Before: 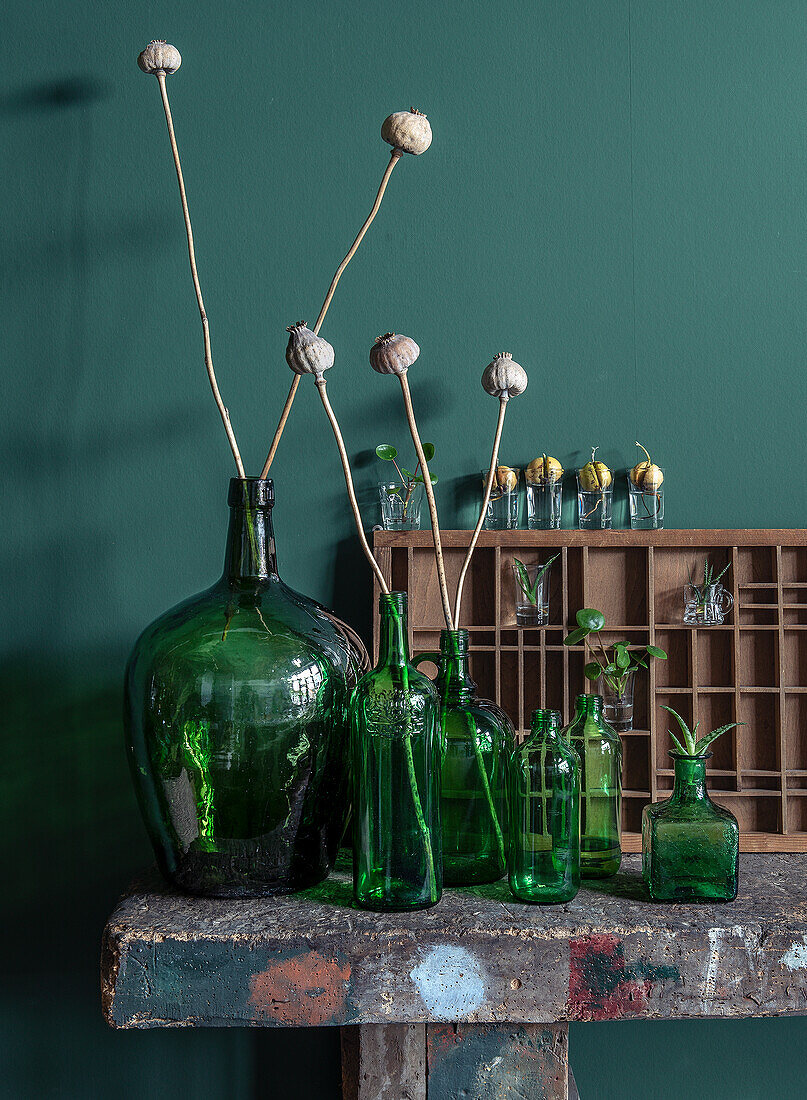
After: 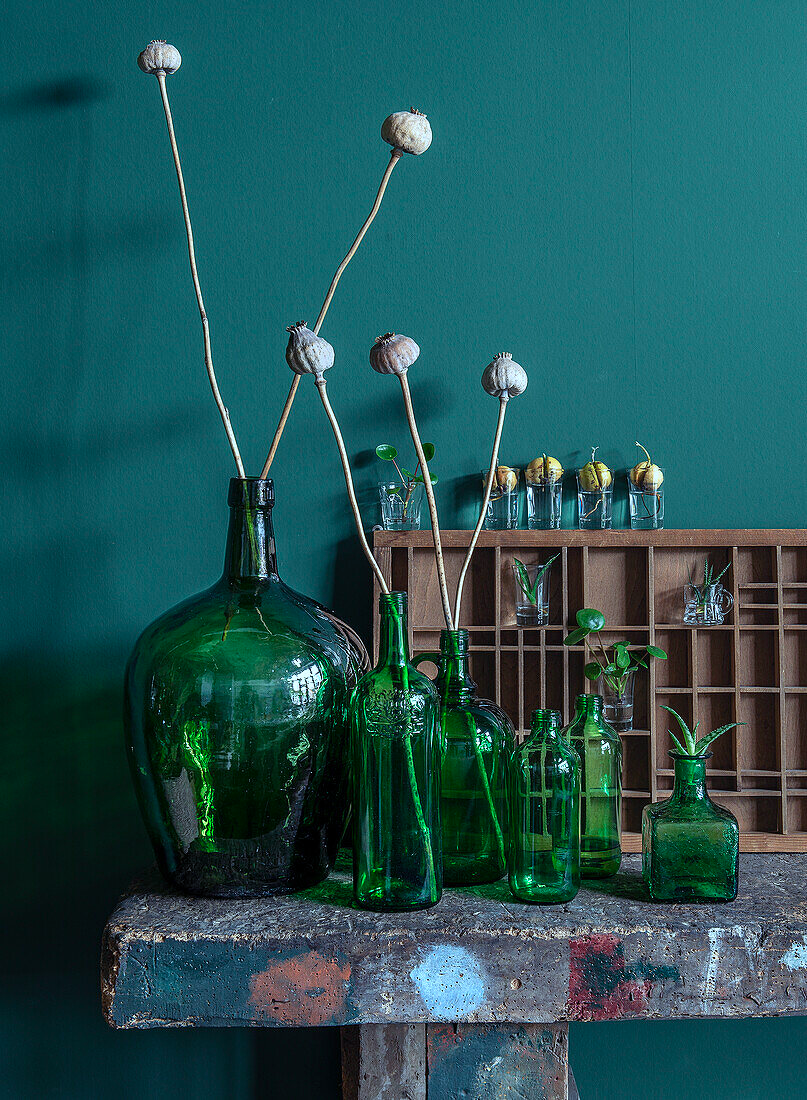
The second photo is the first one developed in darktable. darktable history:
color calibration: illuminant F (fluorescent), F source F9 (Cool White Deluxe 4150 K) – high CRI, x 0.374, y 0.373, temperature 4149.31 K
contrast brightness saturation: saturation 0.129
